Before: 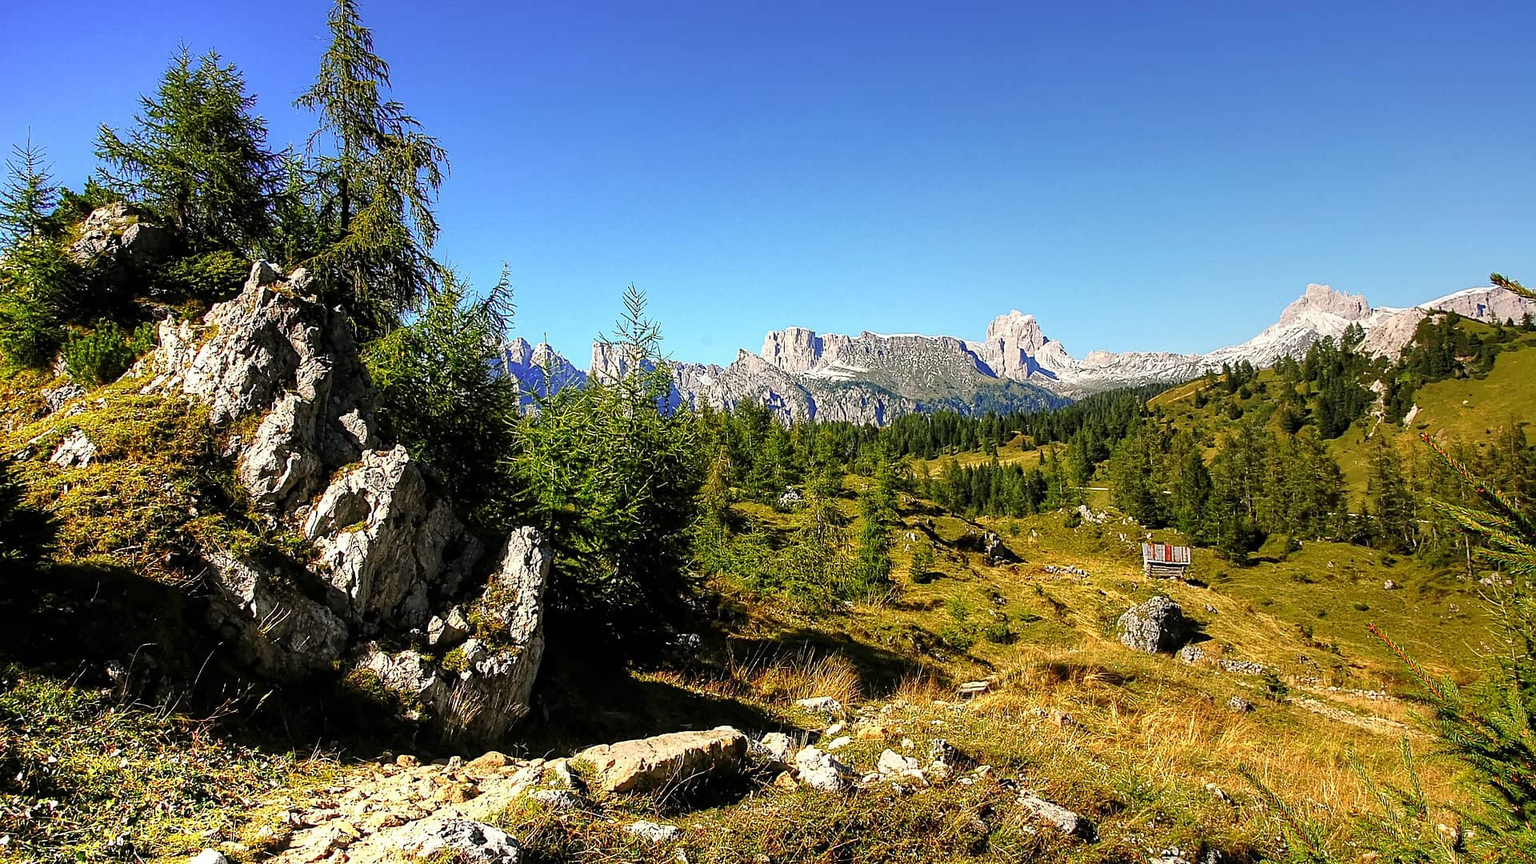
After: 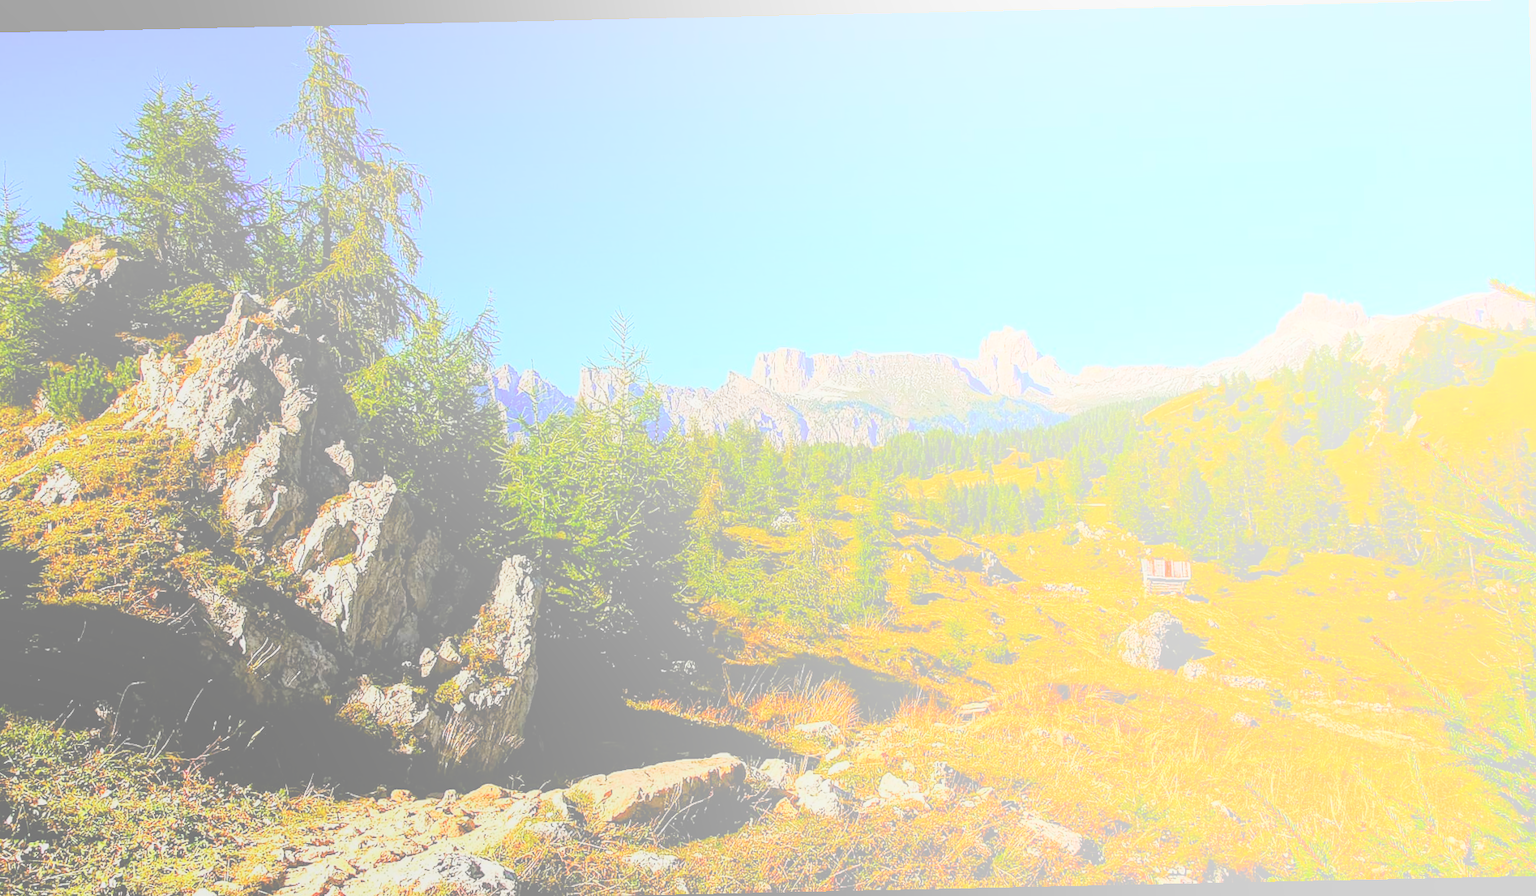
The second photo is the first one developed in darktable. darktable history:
crop and rotate: left 1.774%, right 0.633%, bottom 1.28%
rotate and perspective: rotation -1.24°, automatic cropping off
local contrast: highlights 100%, shadows 100%, detail 120%, midtone range 0.2
filmic rgb: black relative exposure -7.65 EV, white relative exposure 4.56 EV, hardness 3.61
bloom: size 85%, threshold 5%, strength 85%
